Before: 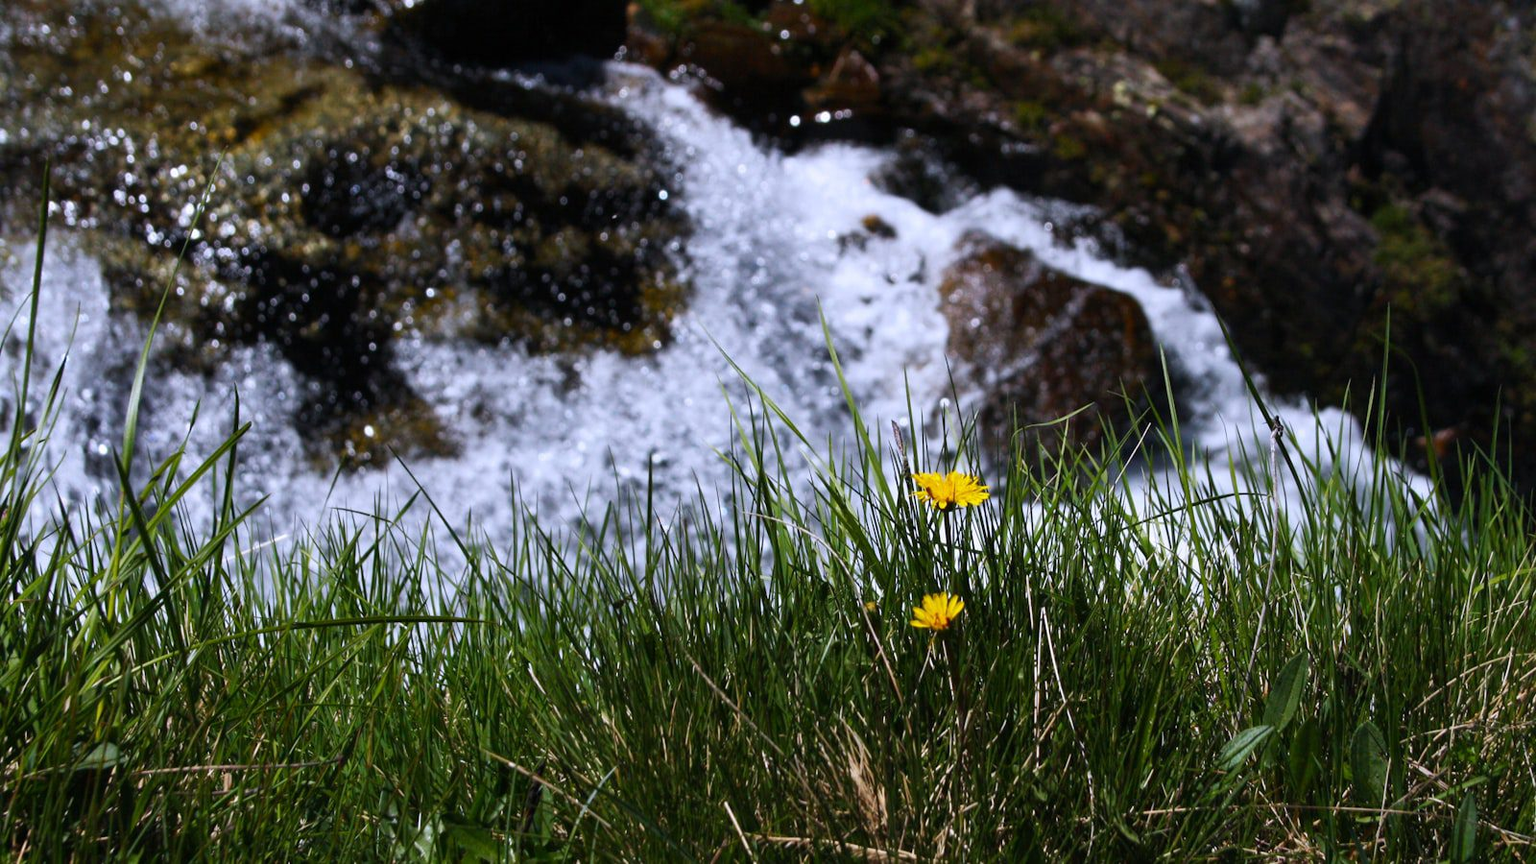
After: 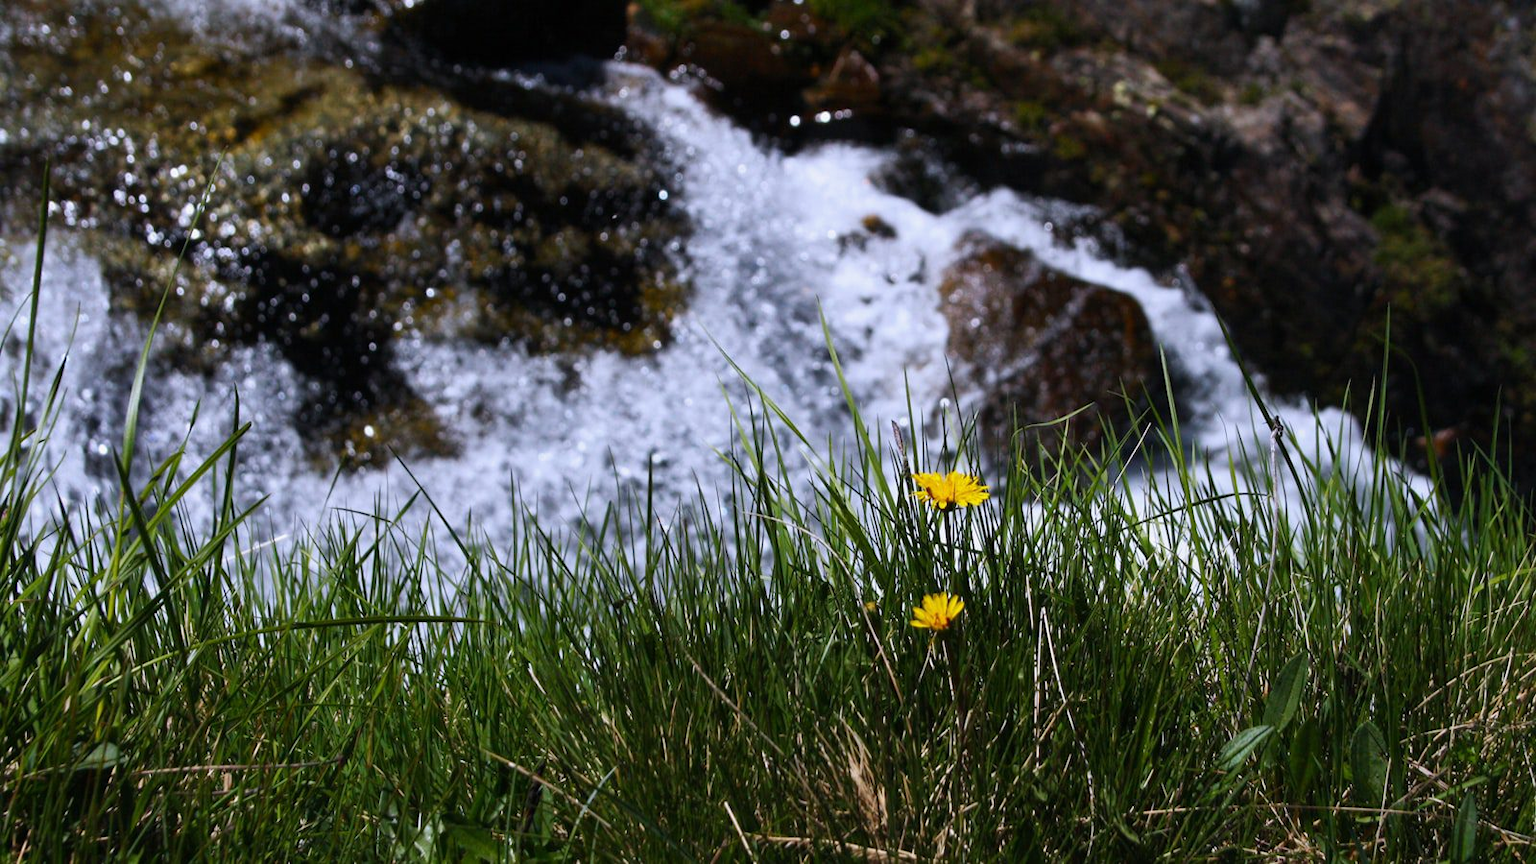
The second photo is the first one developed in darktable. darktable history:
exposure: exposure -0.059 EV, compensate highlight preservation false
